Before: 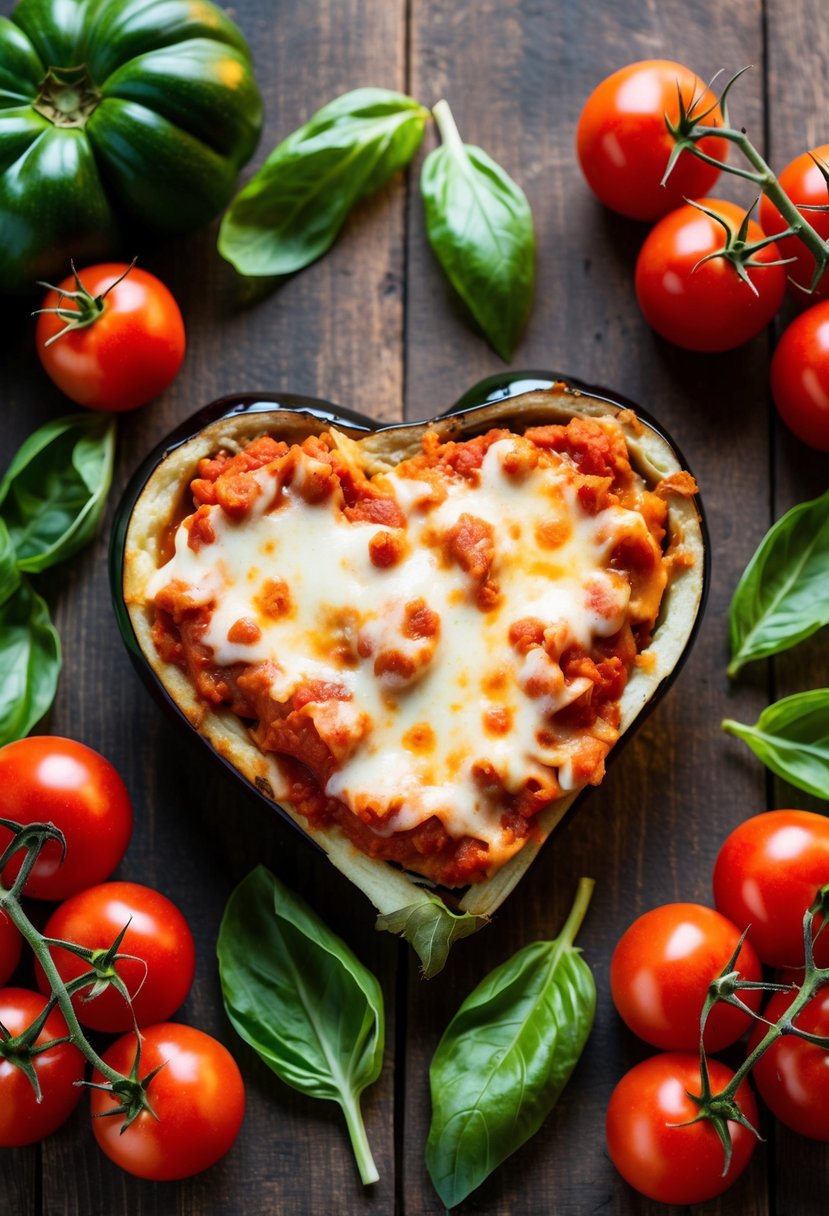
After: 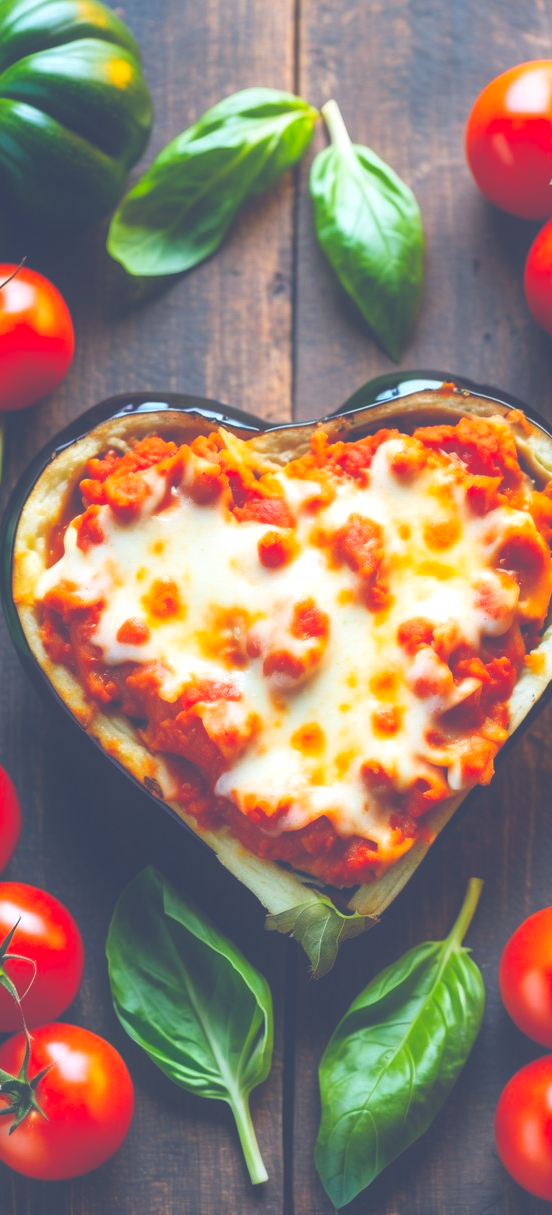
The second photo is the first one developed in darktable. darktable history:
crop and rotate: left 13.404%, right 19.946%
exposure: black level correction -0.039, exposure 0.065 EV, compensate highlight preservation false
color balance rgb: shadows lift › chroma 0.852%, shadows lift › hue 114.49°, global offset › luminance -0.297%, global offset › chroma 0.307%, global offset › hue 259.95°, perceptual saturation grading › global saturation 29.548%, contrast -19.876%
tone equalizer: -8 EV -0.741 EV, -7 EV -0.672 EV, -6 EV -0.571 EV, -5 EV -0.388 EV, -3 EV 0.386 EV, -2 EV 0.6 EV, -1 EV 0.687 EV, +0 EV 0.776 EV
